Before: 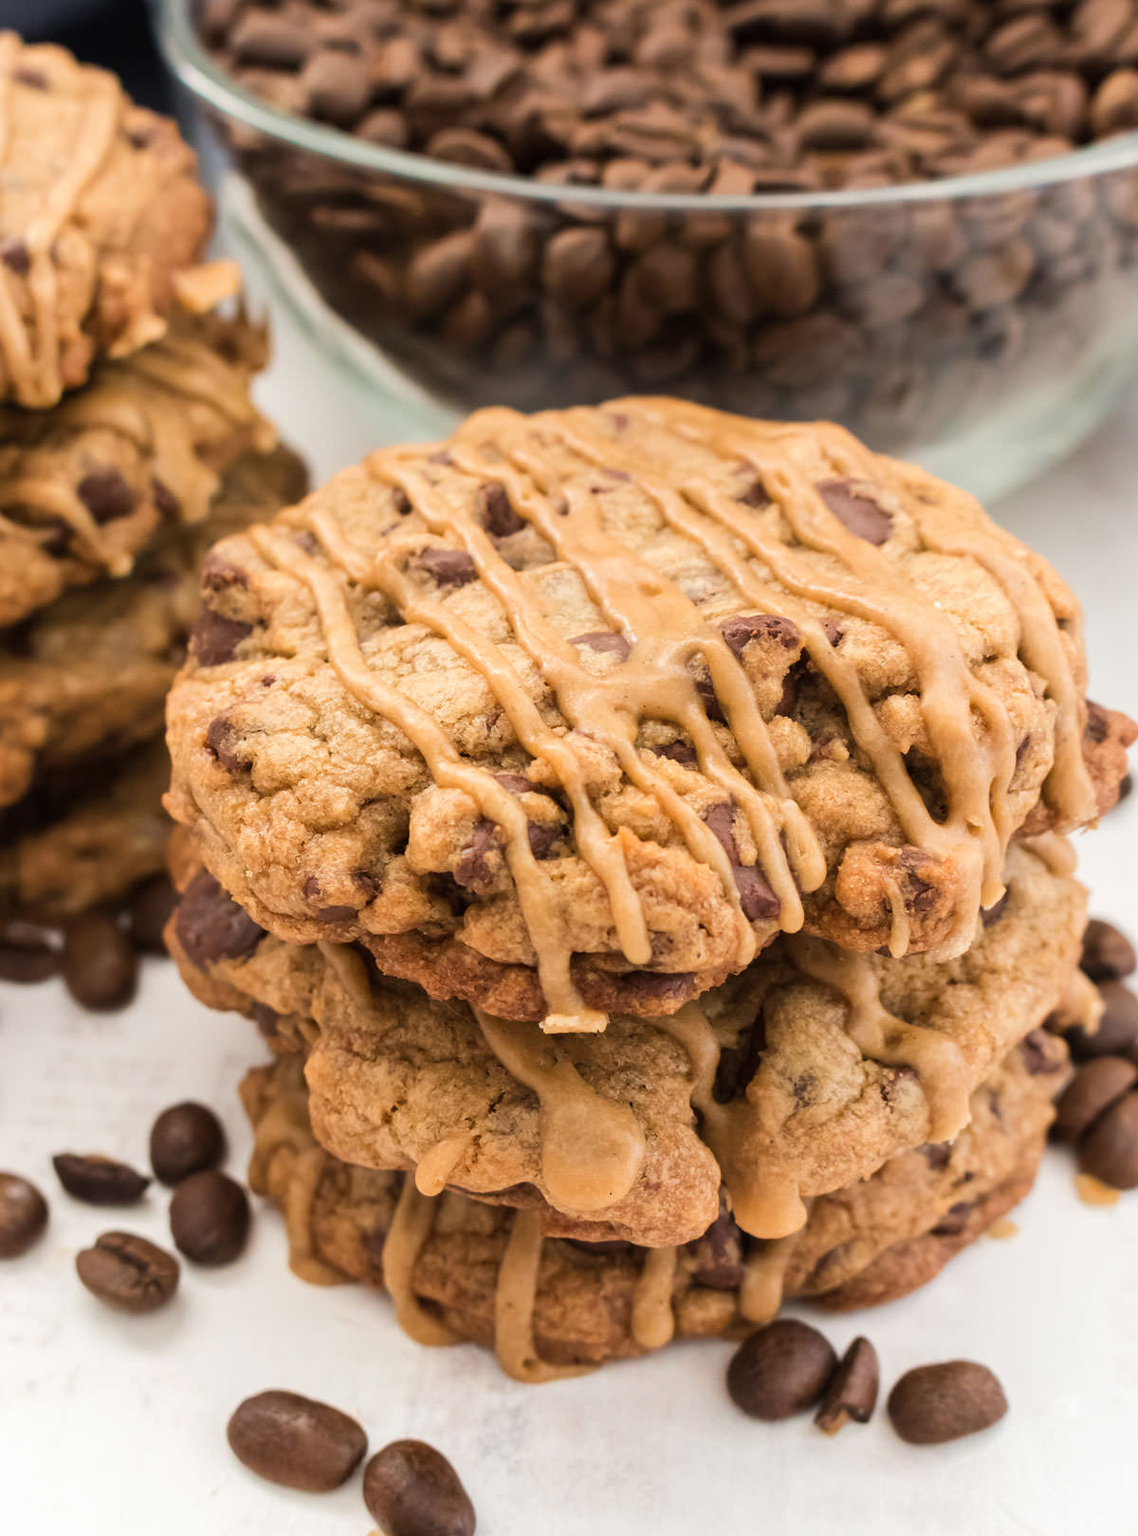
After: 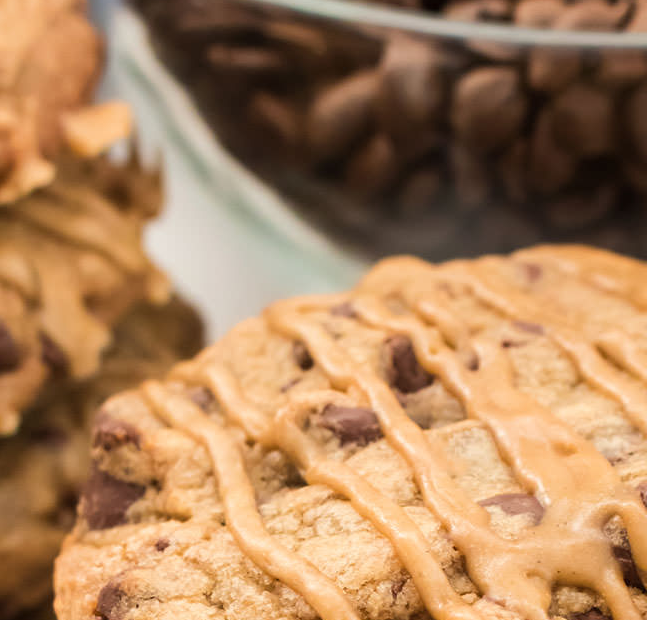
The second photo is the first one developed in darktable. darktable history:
crop: left 10.107%, top 10.703%, right 35.972%, bottom 50.983%
